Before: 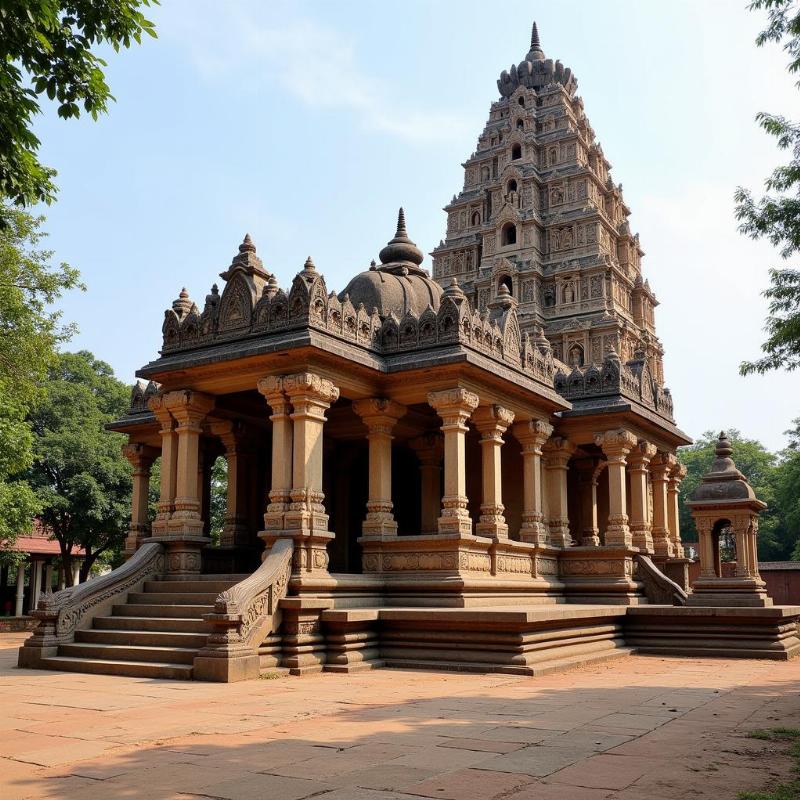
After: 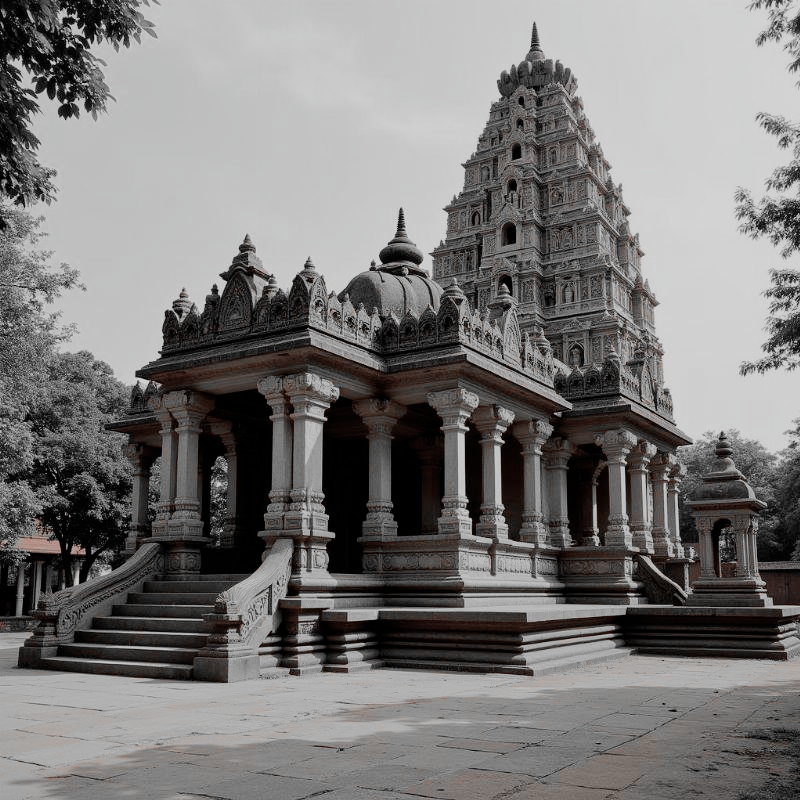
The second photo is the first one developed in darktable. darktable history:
color zones: curves: ch1 [(0, 0.006) (0.094, 0.285) (0.171, 0.001) (0.429, 0.001) (0.571, 0.003) (0.714, 0.004) (0.857, 0.004) (1, 0.006)]
filmic rgb: black relative exposure -7.65 EV, white relative exposure 4.56 EV, hardness 3.61
